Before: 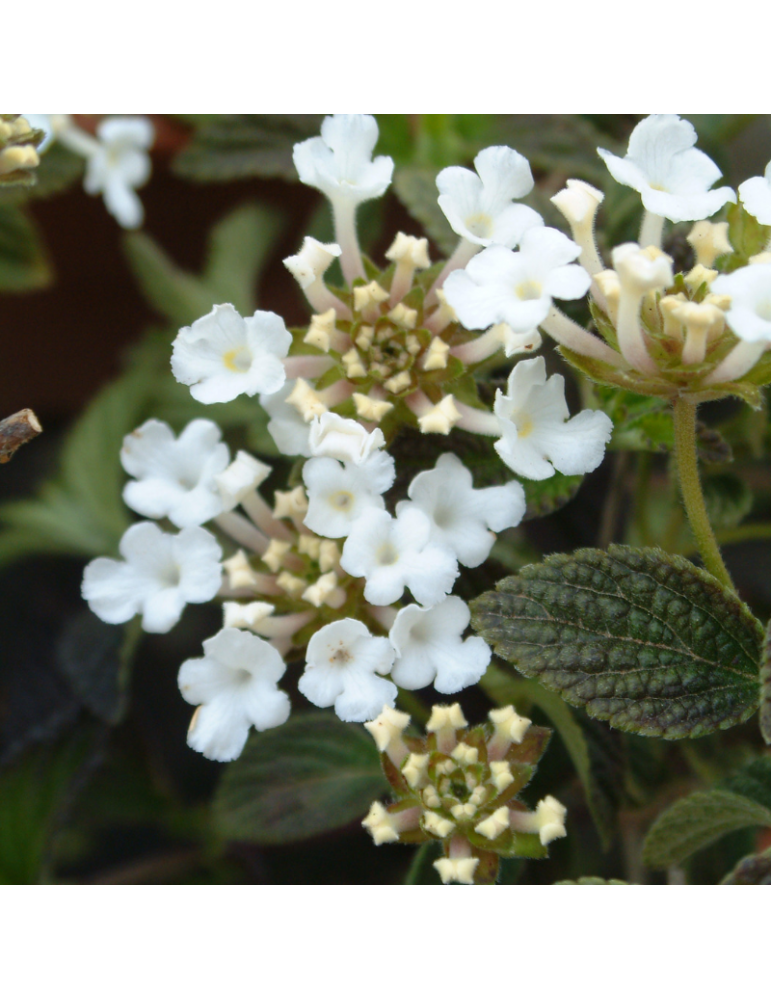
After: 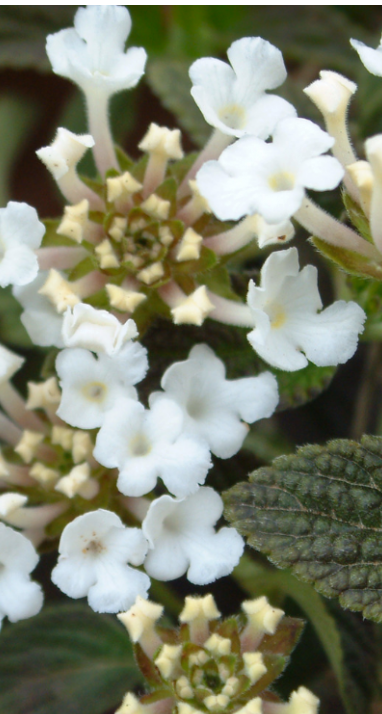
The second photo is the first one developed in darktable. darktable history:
crop: left 32.075%, top 10.976%, right 18.355%, bottom 17.596%
shadows and highlights: low approximation 0.01, soften with gaussian
